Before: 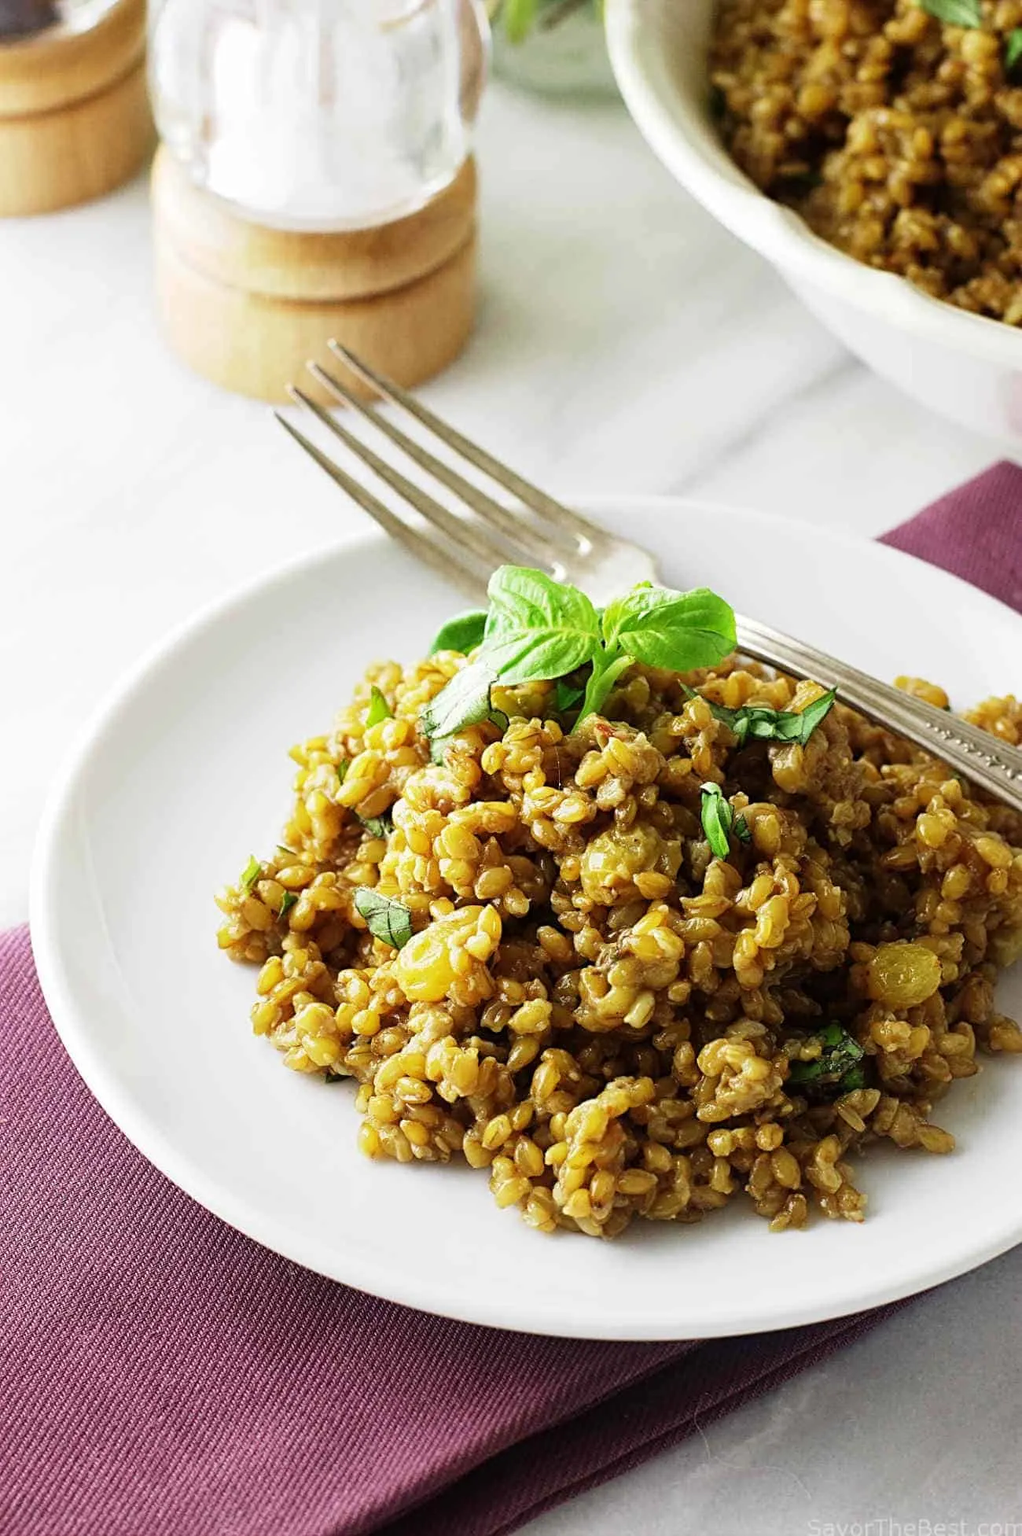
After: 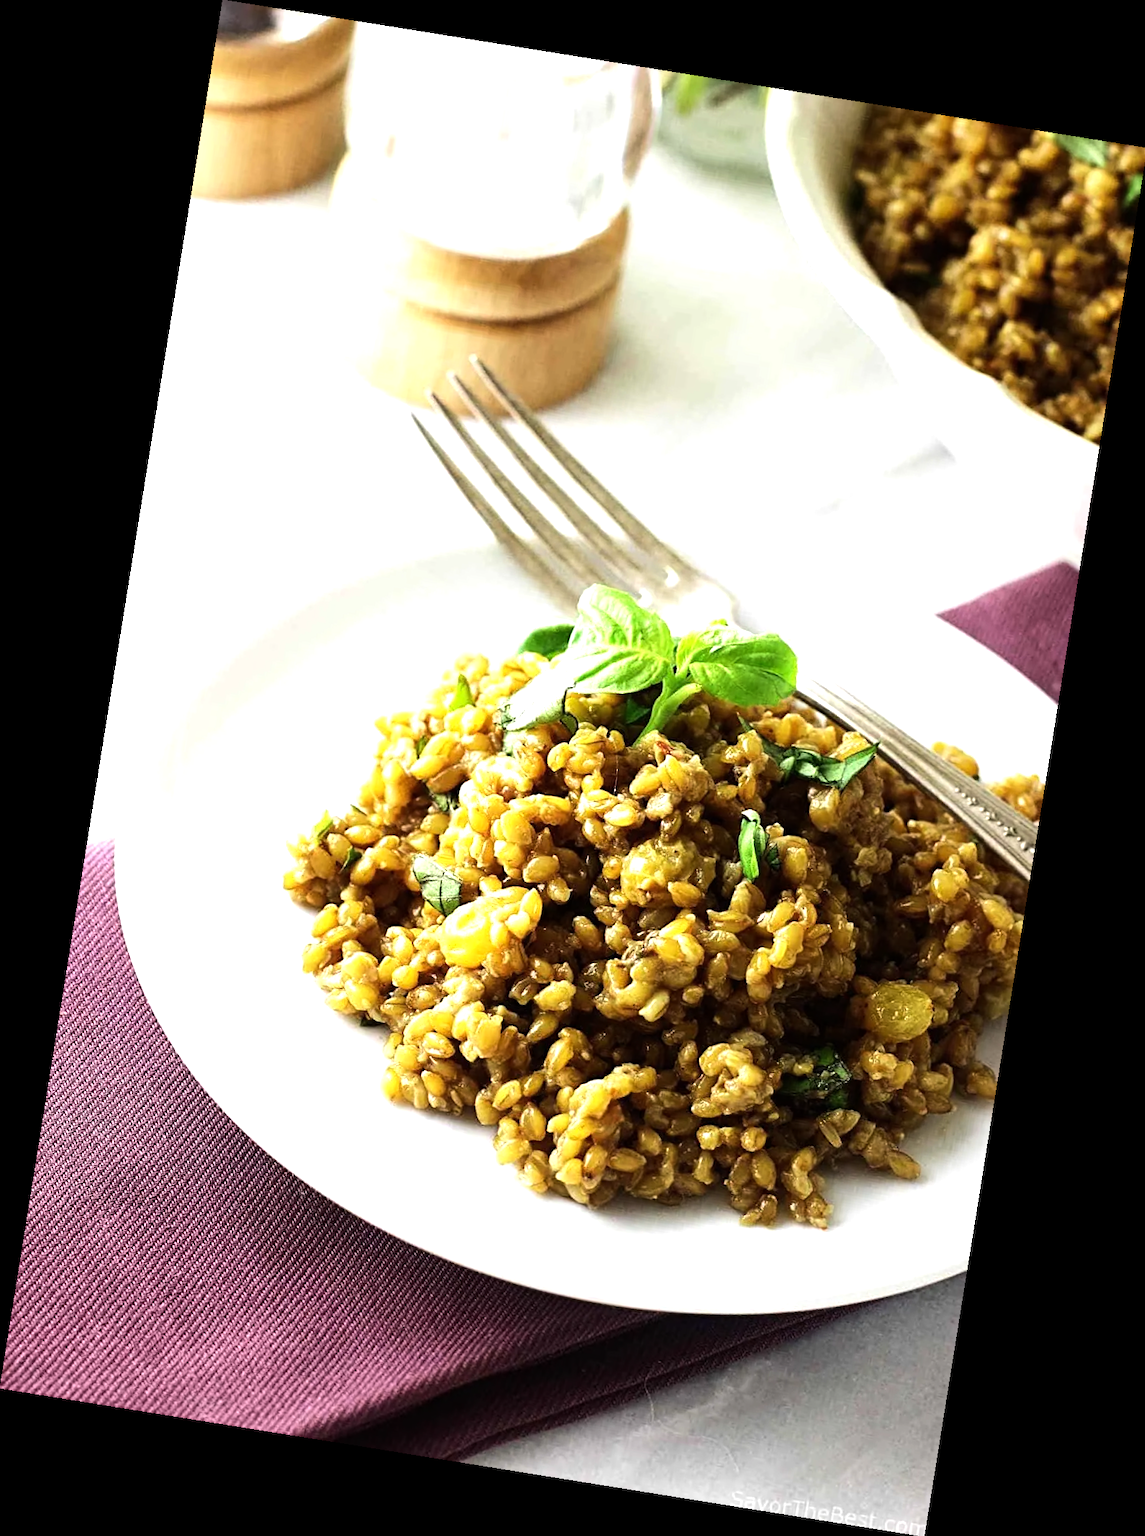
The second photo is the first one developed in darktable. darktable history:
tone equalizer: -8 EV -0.75 EV, -7 EV -0.7 EV, -6 EV -0.6 EV, -5 EV -0.4 EV, -3 EV 0.4 EV, -2 EV 0.6 EV, -1 EV 0.7 EV, +0 EV 0.75 EV, edges refinement/feathering 500, mask exposure compensation -1.57 EV, preserve details no
rotate and perspective: rotation 9.12°, automatic cropping off
